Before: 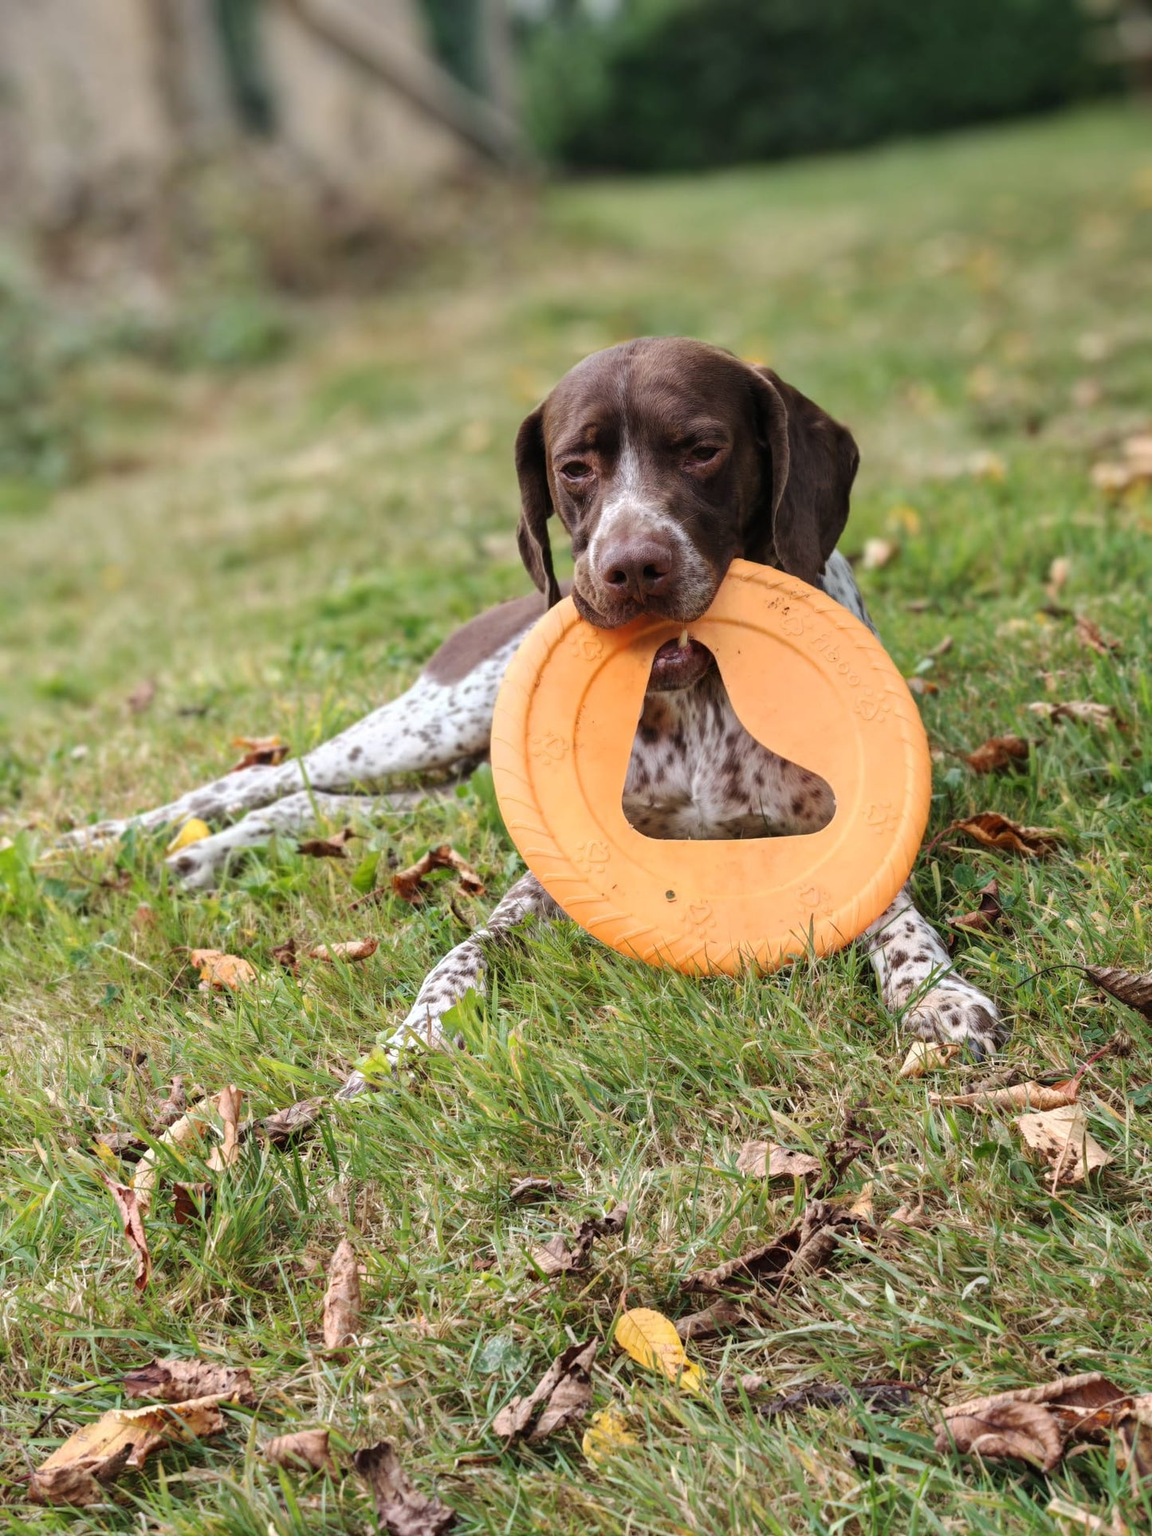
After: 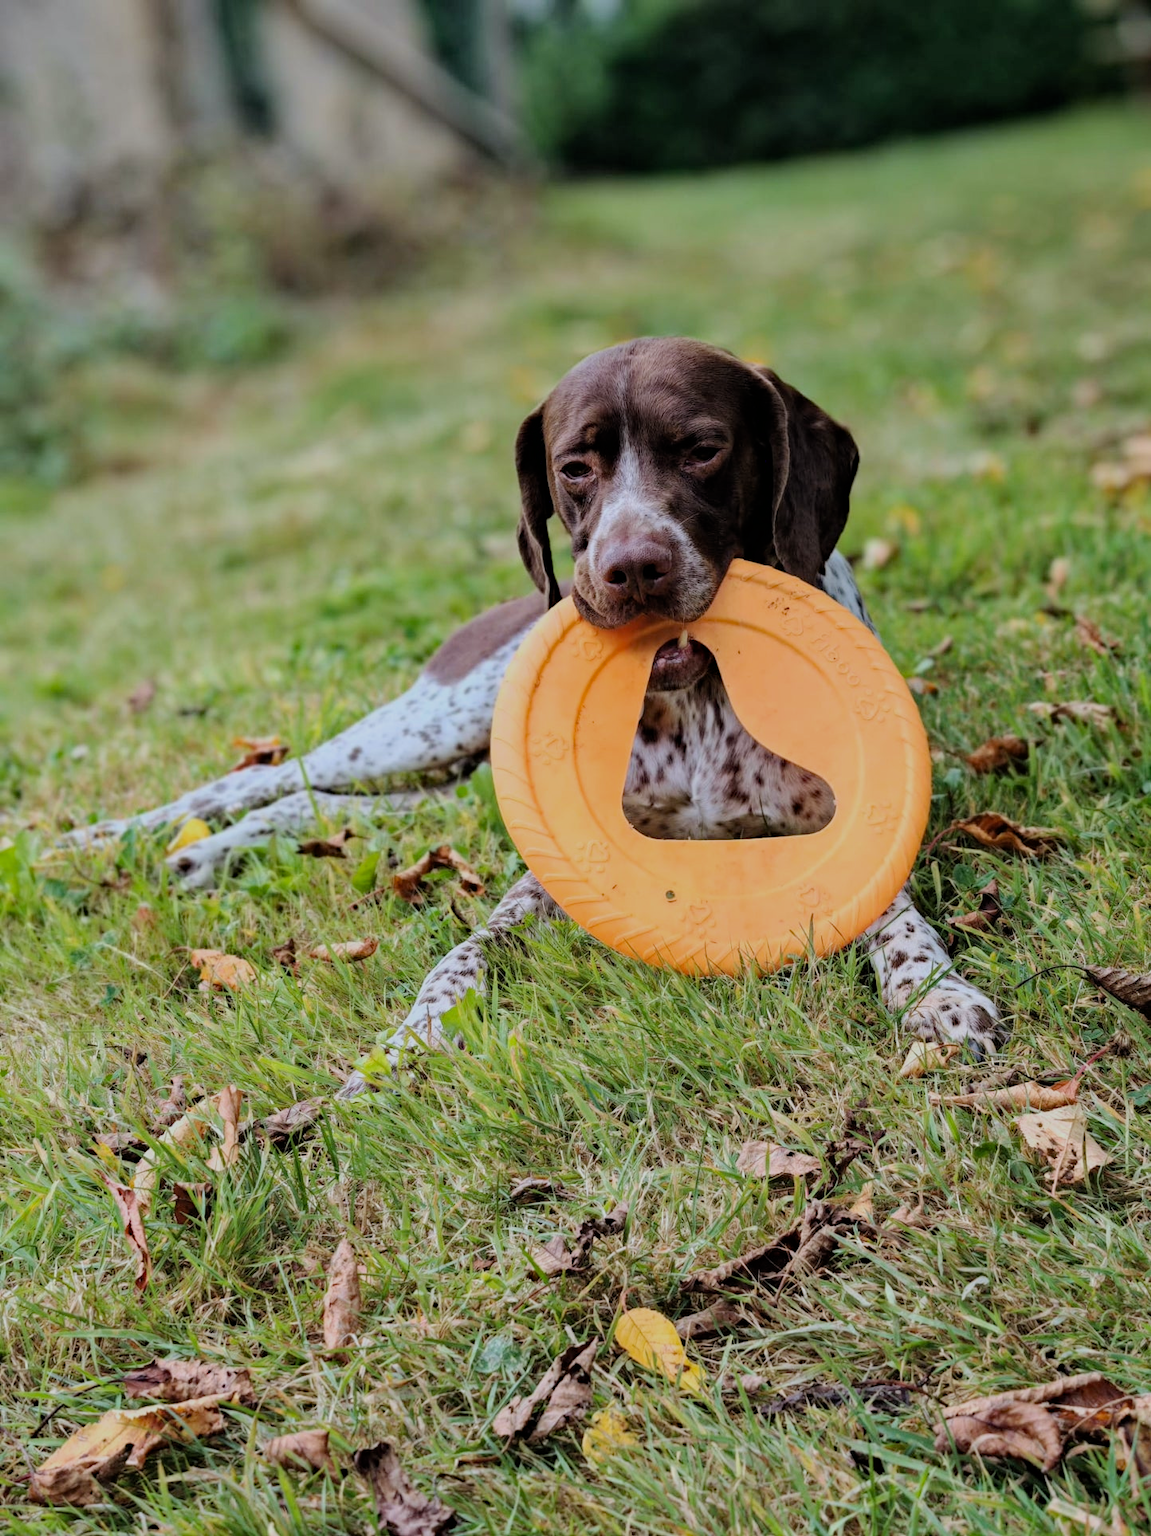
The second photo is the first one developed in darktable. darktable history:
haze removal: strength 0.29, distance 0.25, compatibility mode true, adaptive false
filmic rgb: black relative exposure -7.15 EV, white relative exposure 5.36 EV, hardness 3.02, color science v6 (2022)
white balance: red 0.967, blue 1.049
